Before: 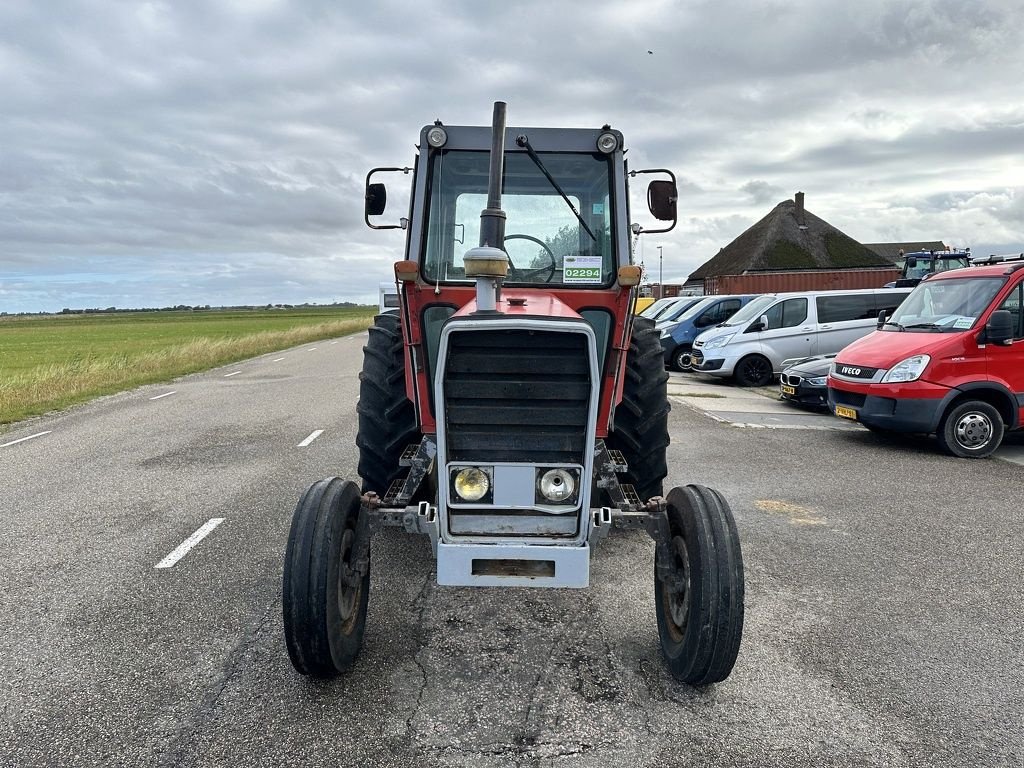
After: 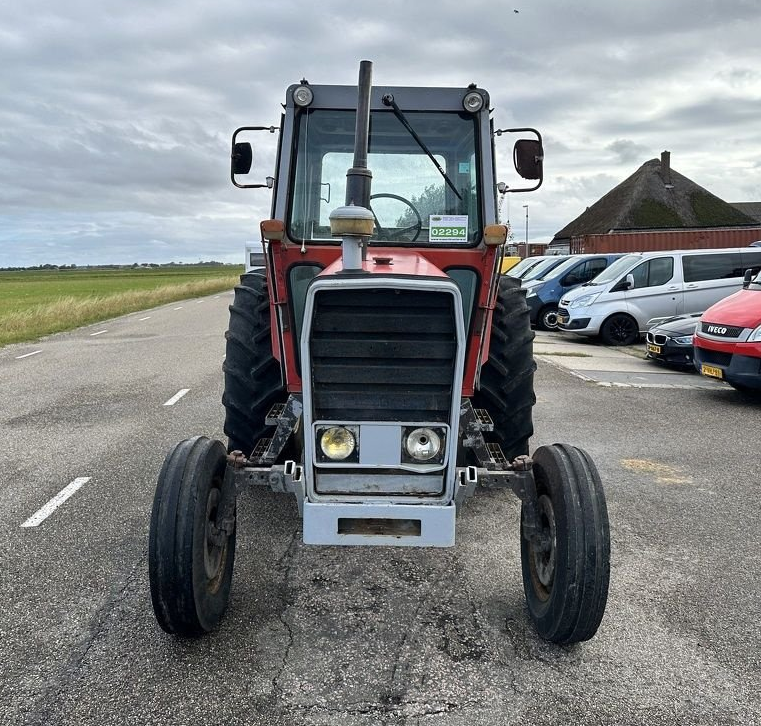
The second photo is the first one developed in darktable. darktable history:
crop and rotate: left 13.087%, top 5.401%, right 12.575%
